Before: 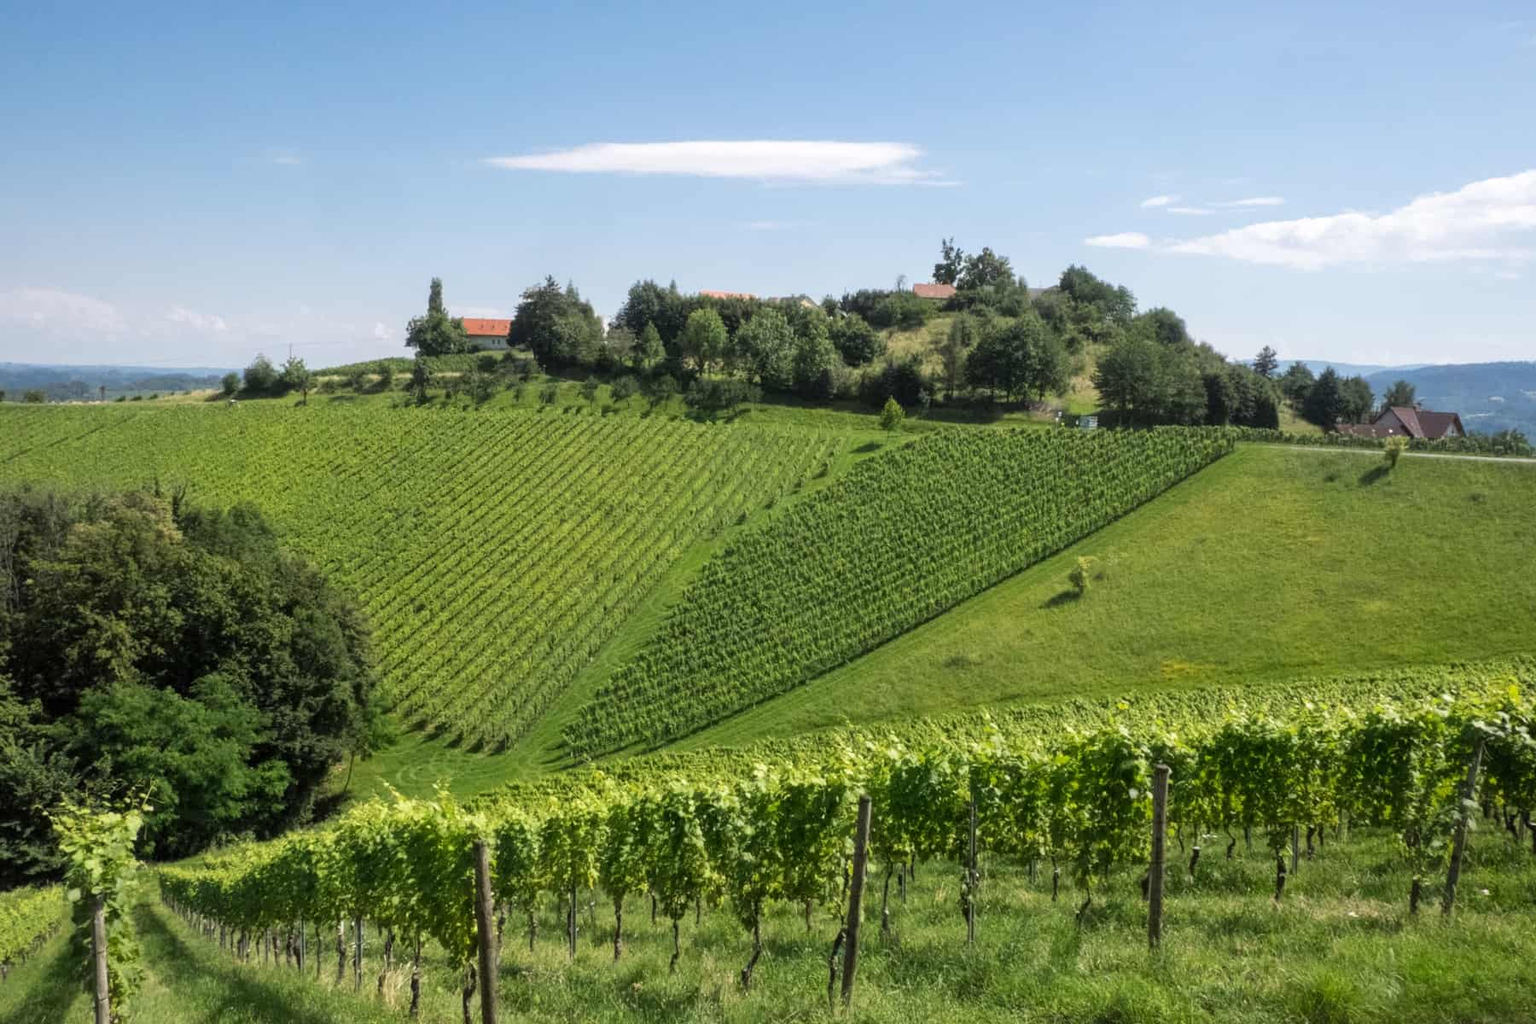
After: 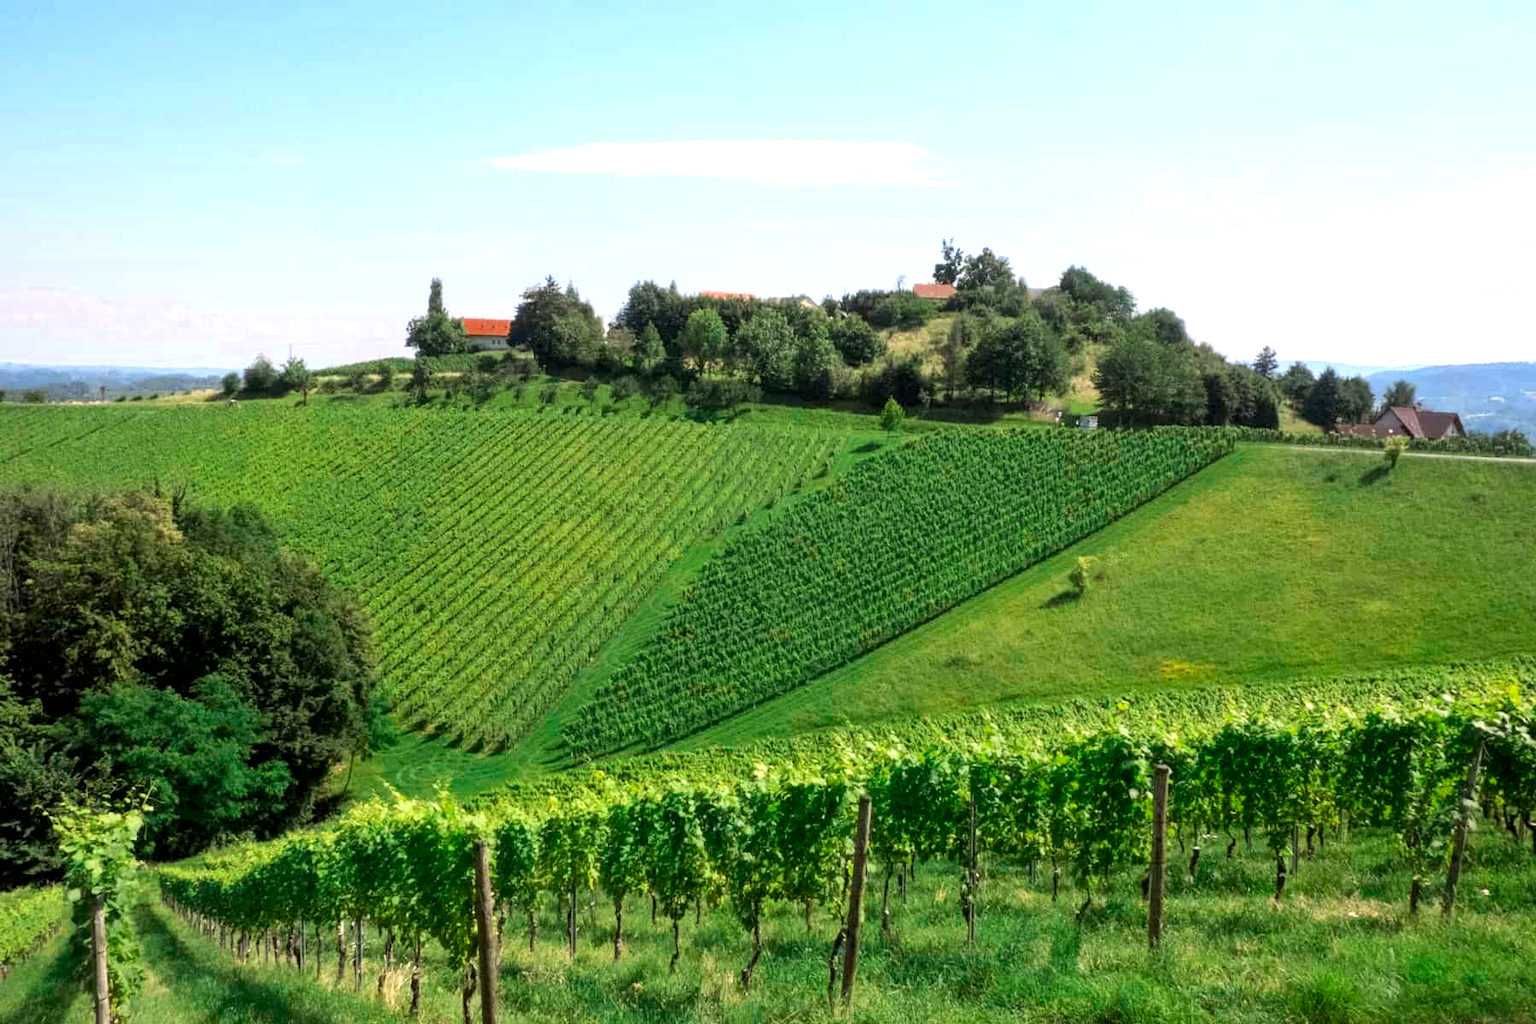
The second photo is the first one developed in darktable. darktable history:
contrast brightness saturation: contrast 0.09, saturation 0.28
color zones: curves: ch0 [(0, 0.5) (0.125, 0.4) (0.25, 0.5) (0.375, 0.4) (0.5, 0.4) (0.625, 0.6) (0.75, 0.6) (0.875, 0.5)]; ch1 [(0, 0.35) (0.125, 0.45) (0.25, 0.35) (0.375, 0.35) (0.5, 0.35) (0.625, 0.35) (0.75, 0.45) (0.875, 0.35)]; ch2 [(0, 0.6) (0.125, 0.5) (0.25, 0.5) (0.375, 0.6) (0.5, 0.6) (0.625, 0.5) (0.75, 0.5) (0.875, 0.5)]
color correction: highlights a* 3.22, highlights b* 1.93, saturation 1.19
exposure: black level correction 0.005, exposure 0.417 EV, compensate highlight preservation false
